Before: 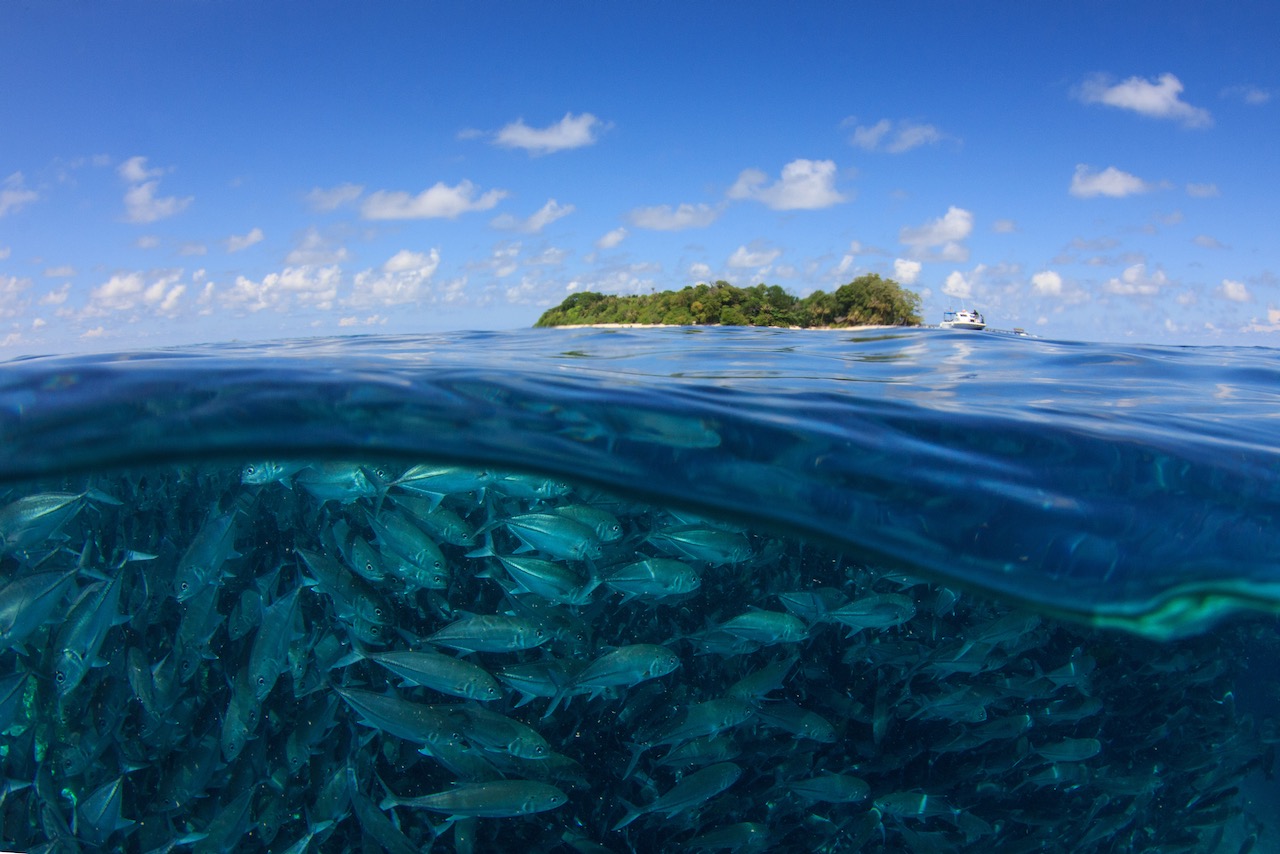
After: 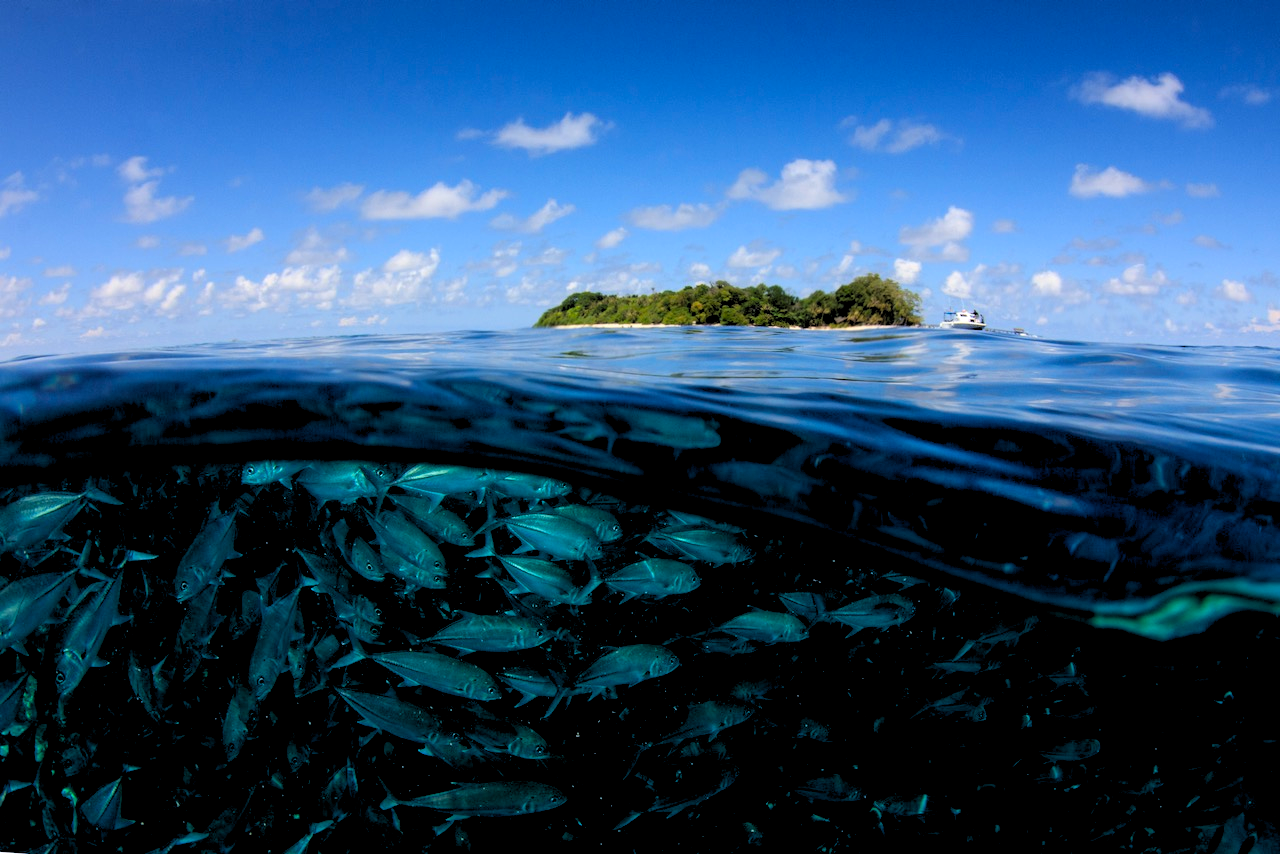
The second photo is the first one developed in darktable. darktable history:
color balance rgb: linear chroma grading › global chroma 6.48%, perceptual saturation grading › global saturation 12.96%, global vibrance 6.02%
rgb levels: levels [[0.034, 0.472, 0.904], [0, 0.5, 1], [0, 0.5, 1]]
